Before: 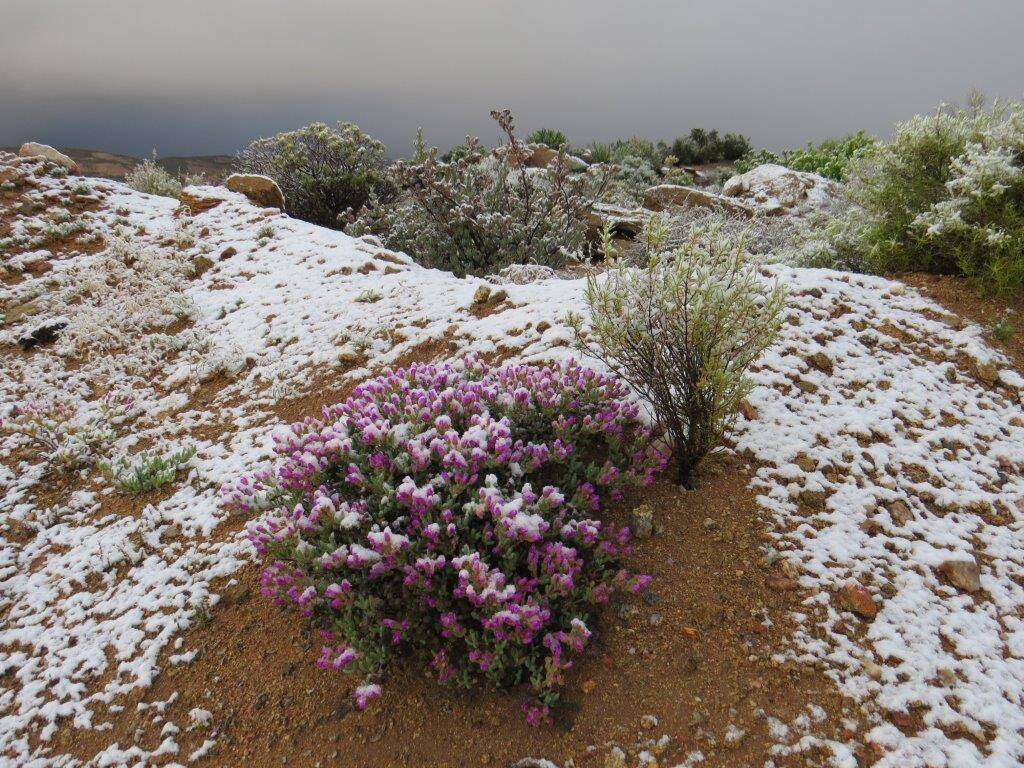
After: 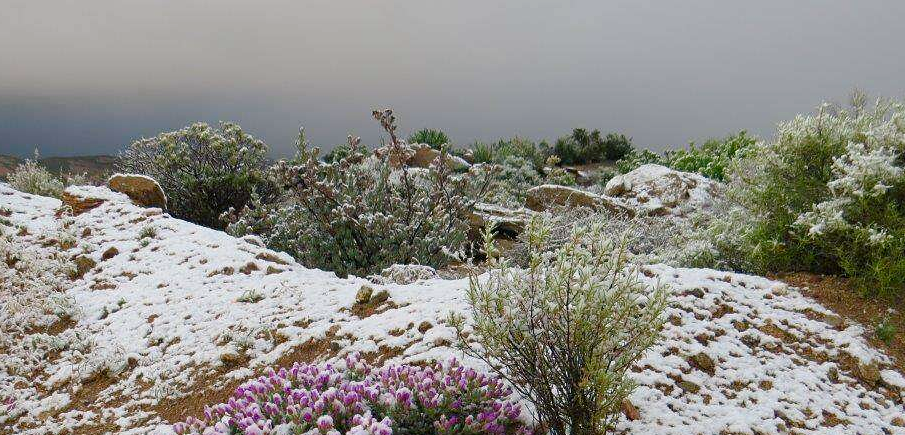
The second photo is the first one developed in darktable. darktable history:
sharpen: amount 0.202
color balance rgb: shadows lift › luminance -7.509%, shadows lift › chroma 2.312%, shadows lift › hue 201.9°, perceptual saturation grading › global saturation 0.072%, perceptual saturation grading › highlights -31.144%, perceptual saturation grading › mid-tones 5.635%, perceptual saturation grading › shadows 18.788%, global vibrance 14.501%
crop and rotate: left 11.529%, bottom 43.258%
